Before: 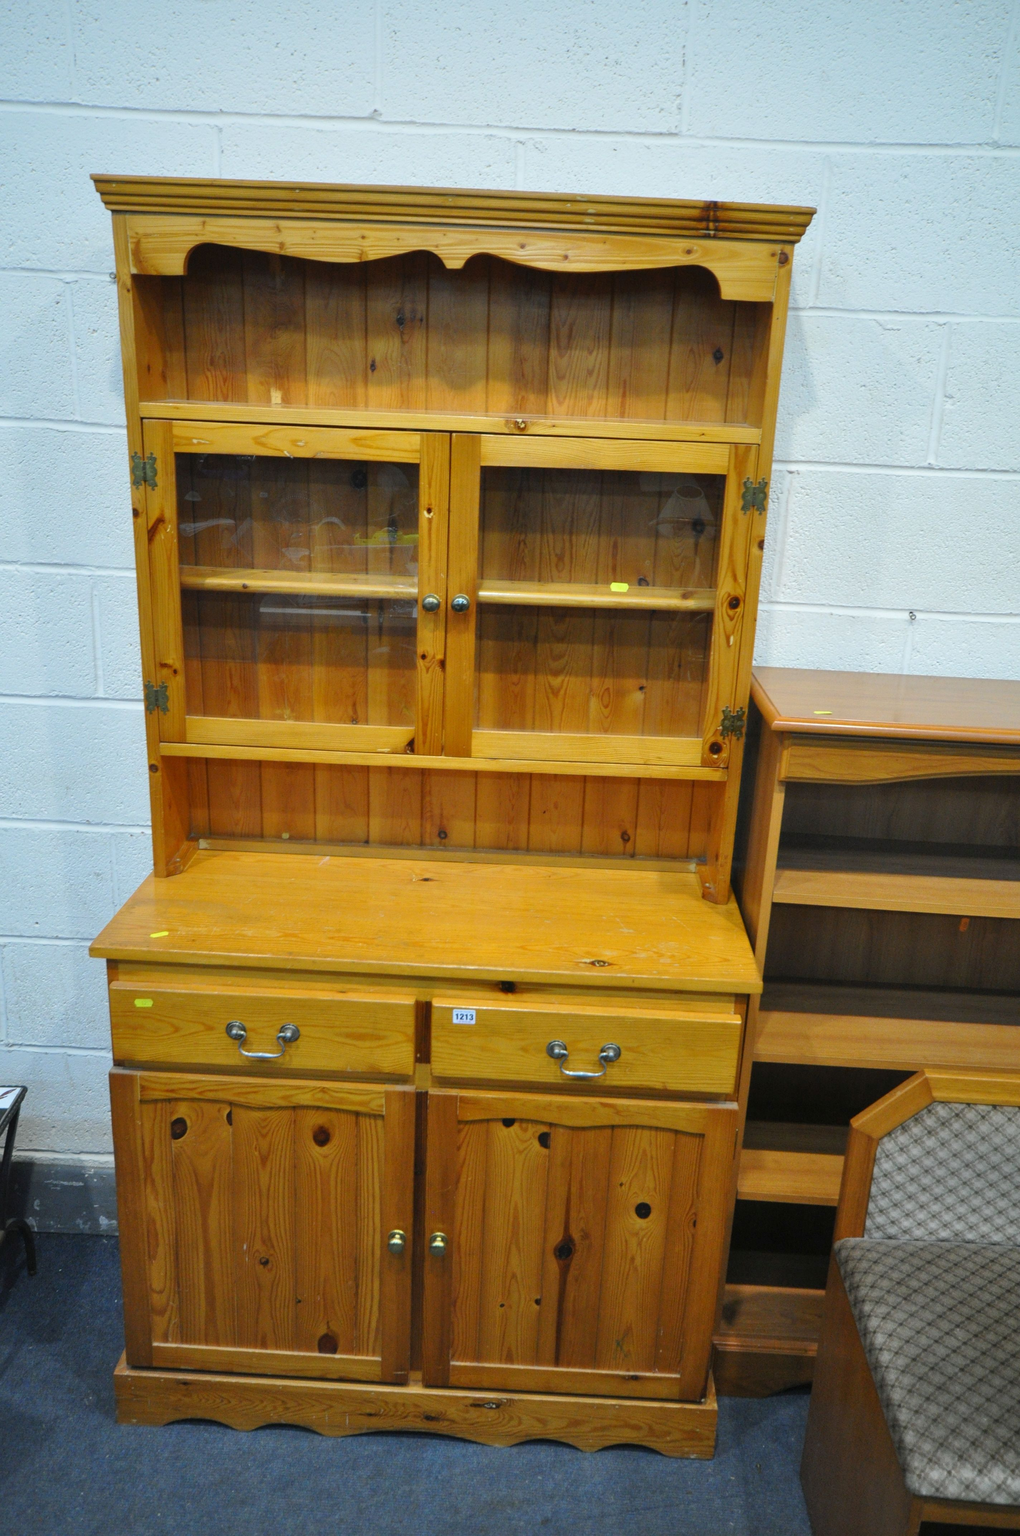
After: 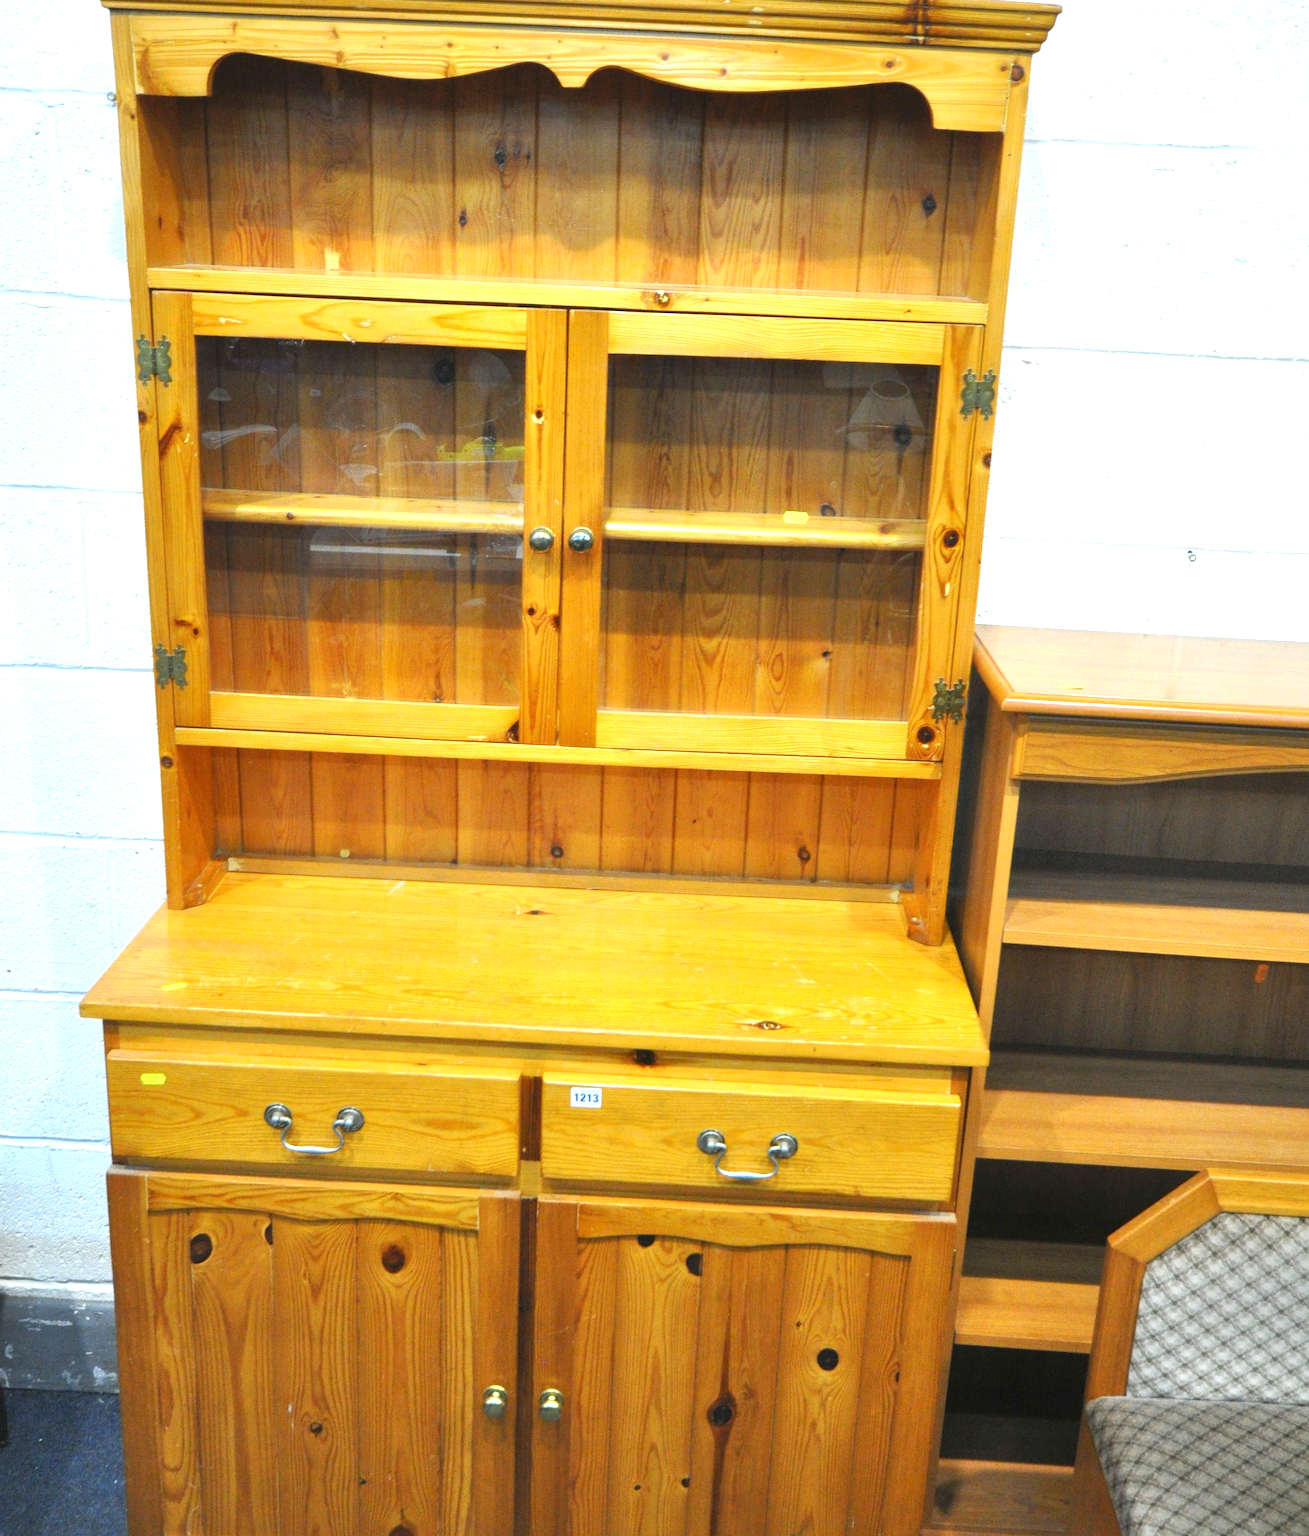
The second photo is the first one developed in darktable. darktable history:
crop and rotate: left 2.991%, top 13.302%, right 1.981%, bottom 12.636%
exposure: black level correction 0, exposure 1.1 EV, compensate exposure bias true, compensate highlight preservation false
tone equalizer: on, module defaults
